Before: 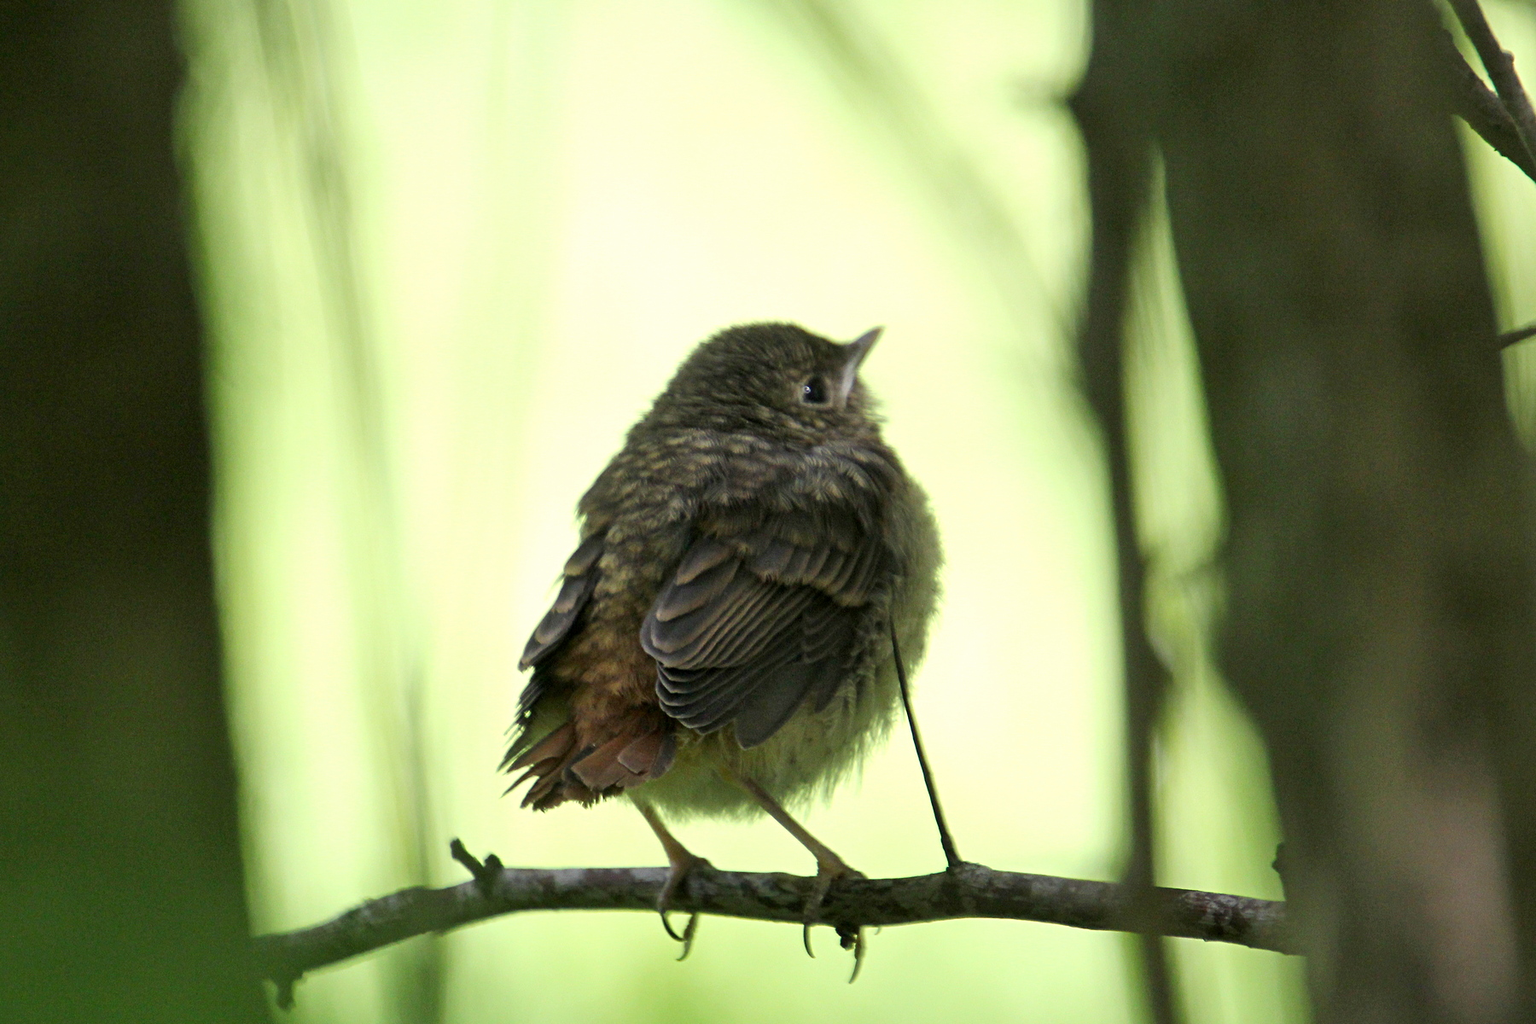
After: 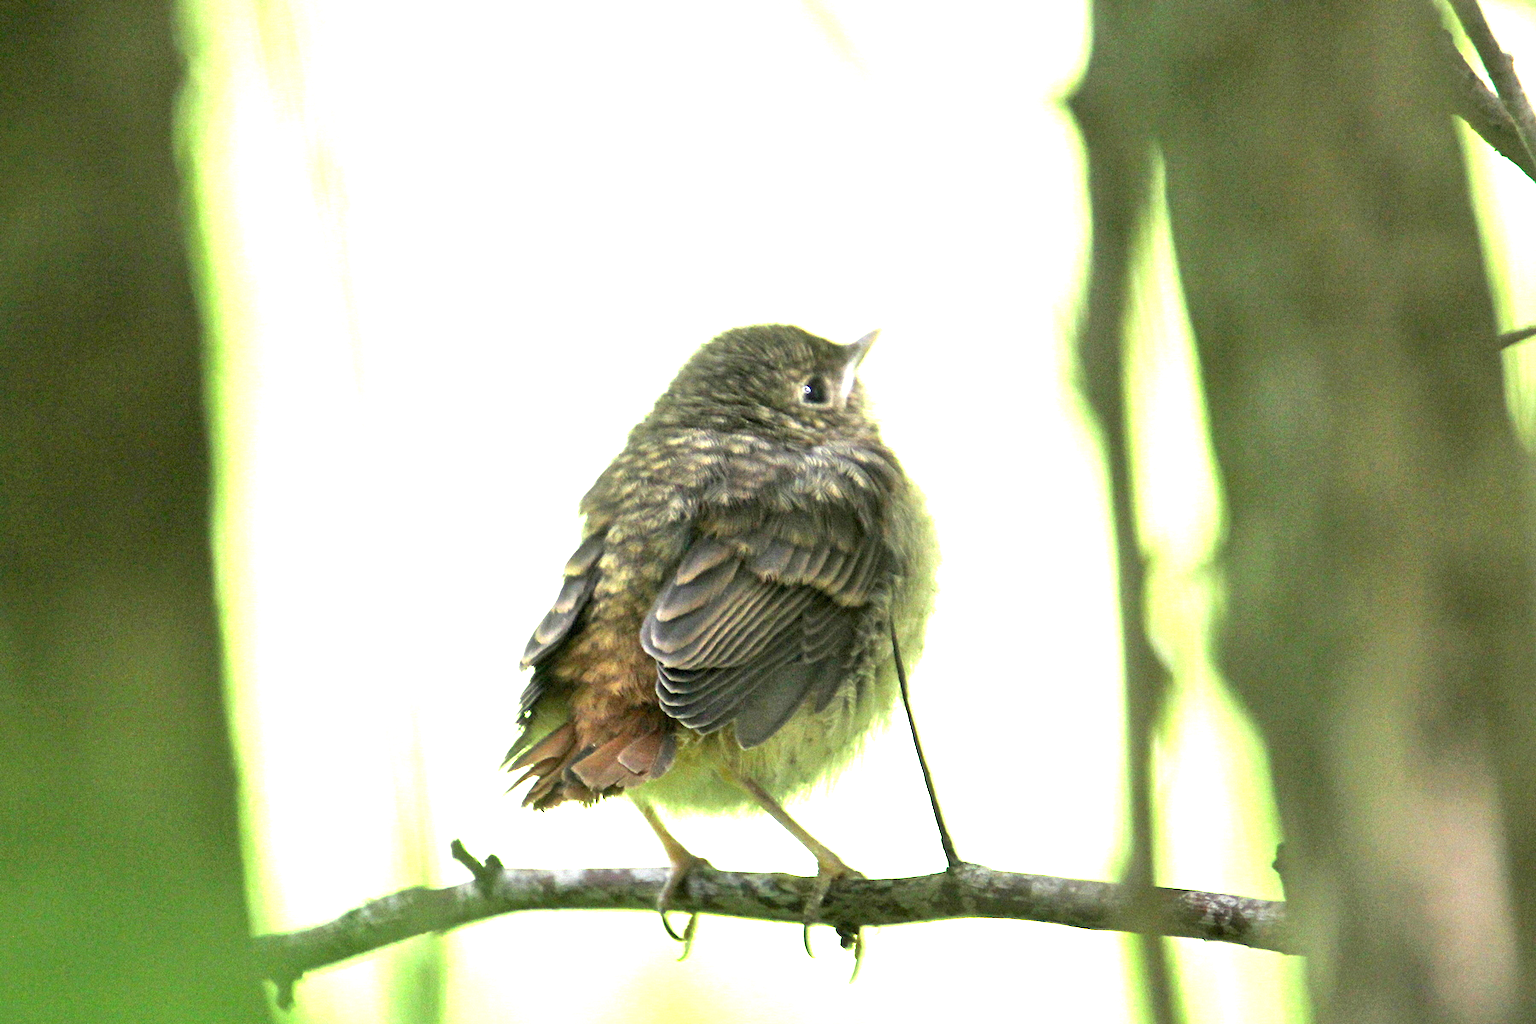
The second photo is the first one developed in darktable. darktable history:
exposure: black level correction 0, exposure 1.951 EV, compensate highlight preservation false
